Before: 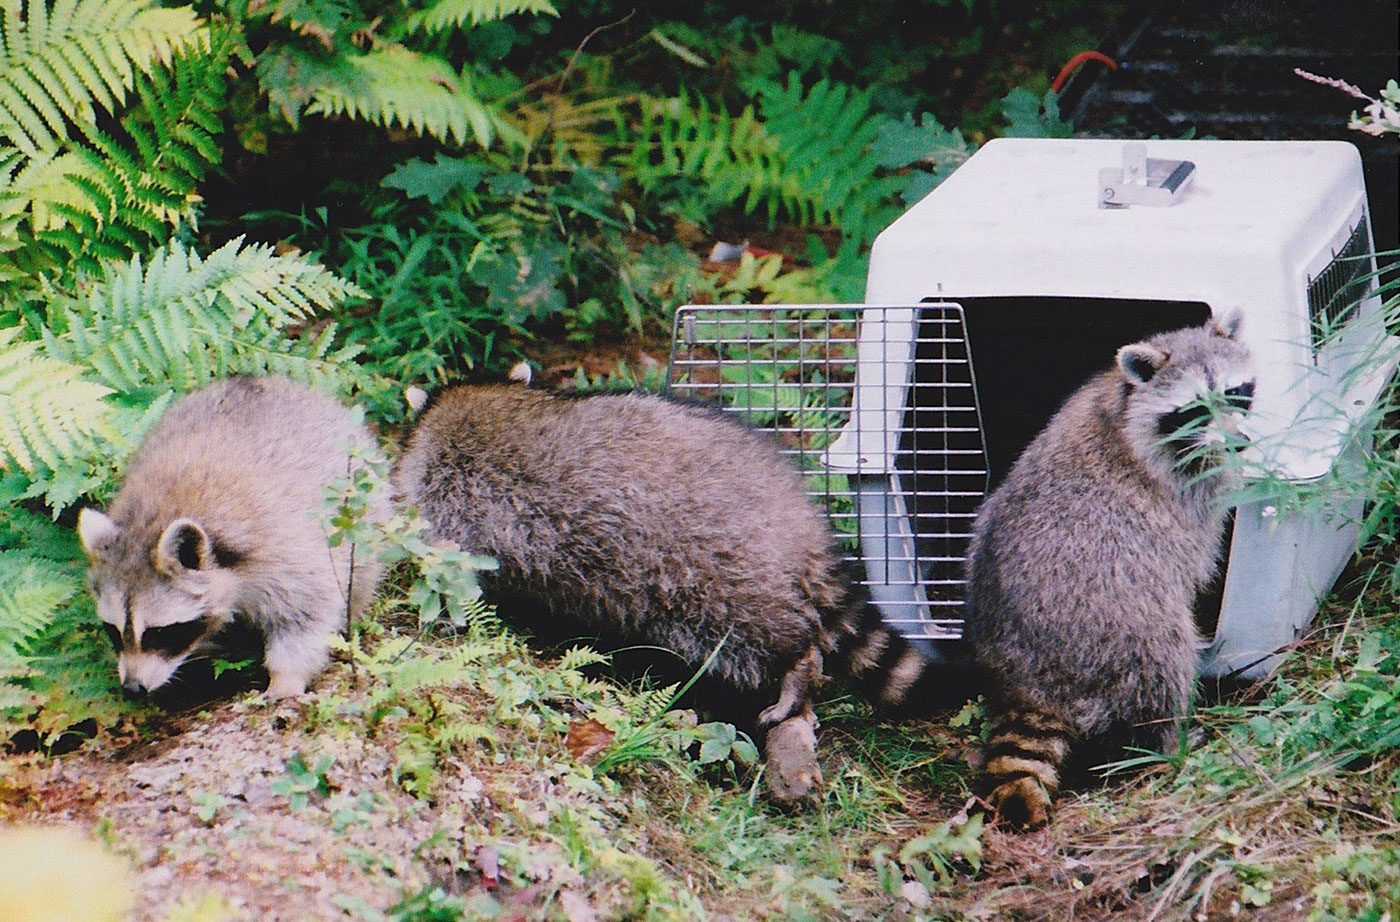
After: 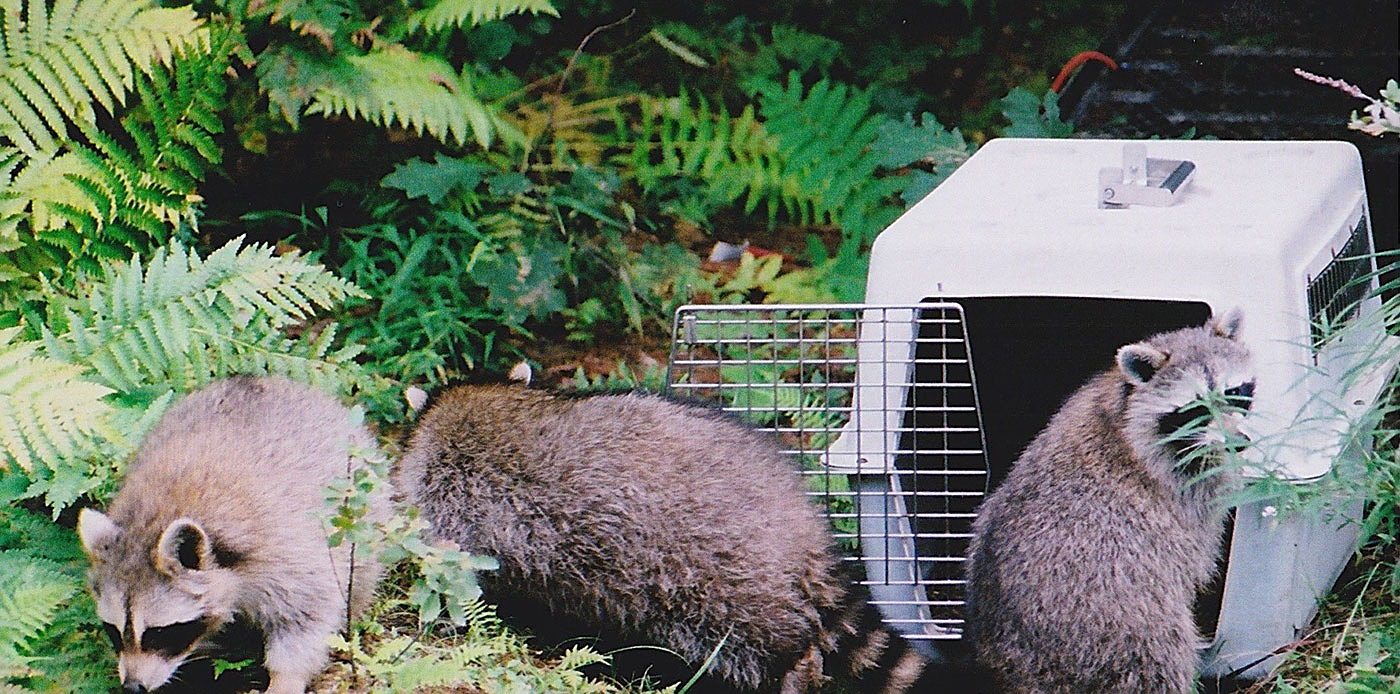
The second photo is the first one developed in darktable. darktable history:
sharpen: on, module defaults
local contrast: mode bilateral grid, contrast 15, coarseness 36, detail 104%, midtone range 0.2
crop: bottom 24.655%
